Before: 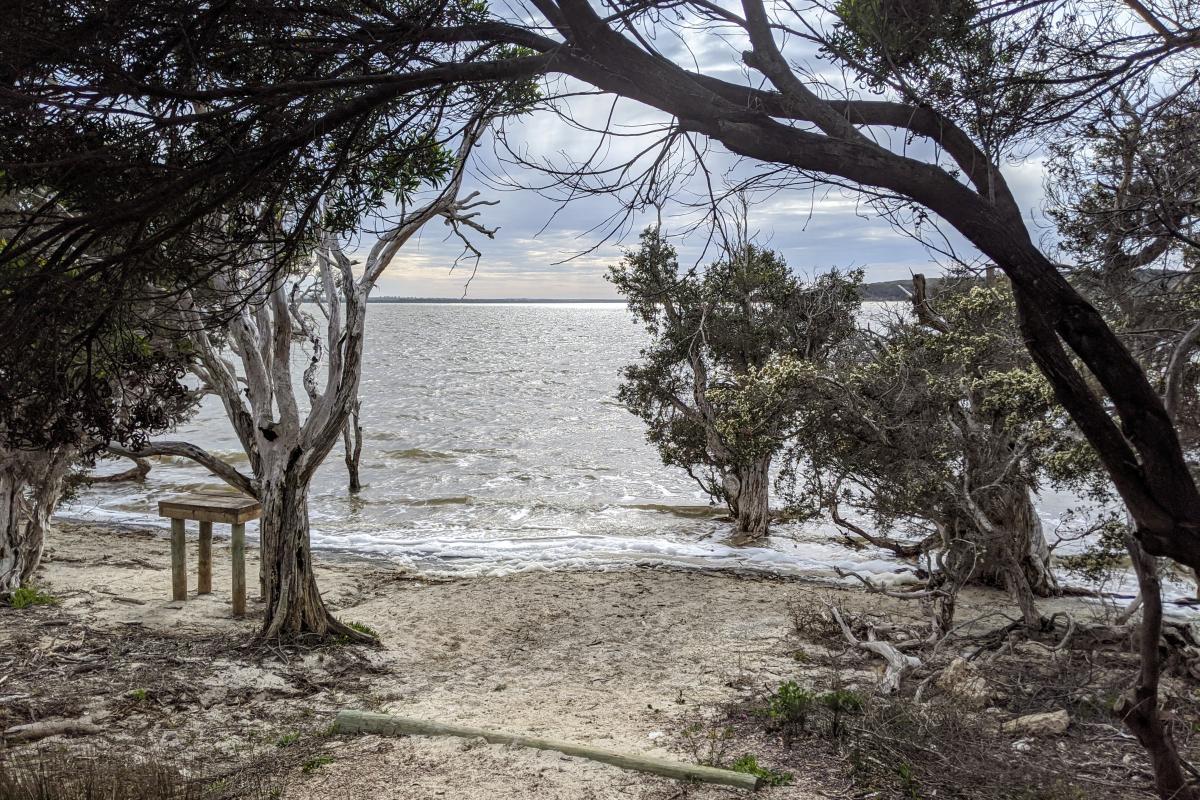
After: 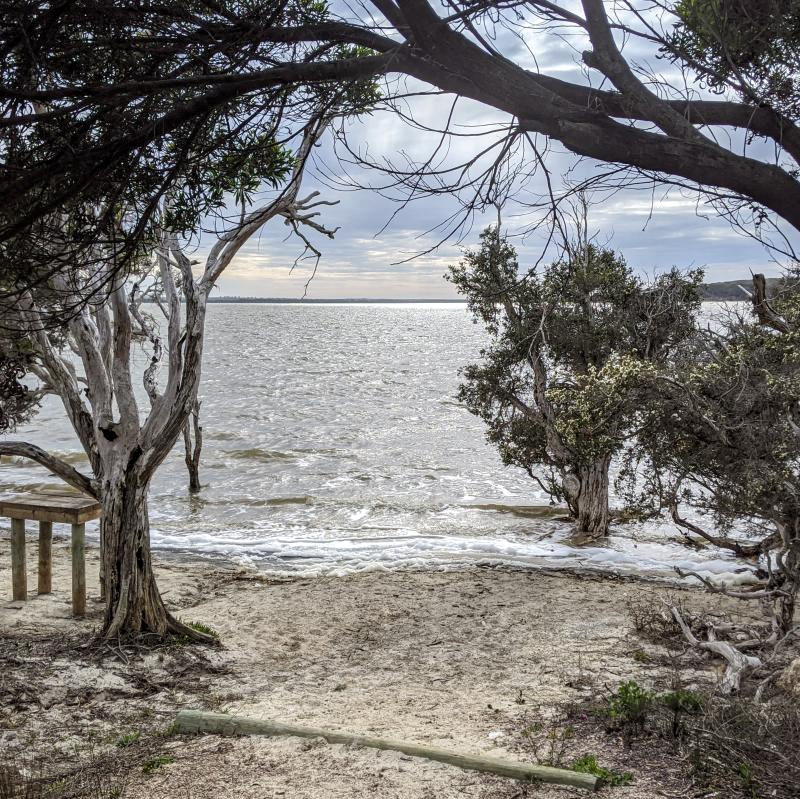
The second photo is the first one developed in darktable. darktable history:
crop and rotate: left 13.405%, right 19.915%
local contrast: highlights 101%, shadows 97%, detail 119%, midtone range 0.2
